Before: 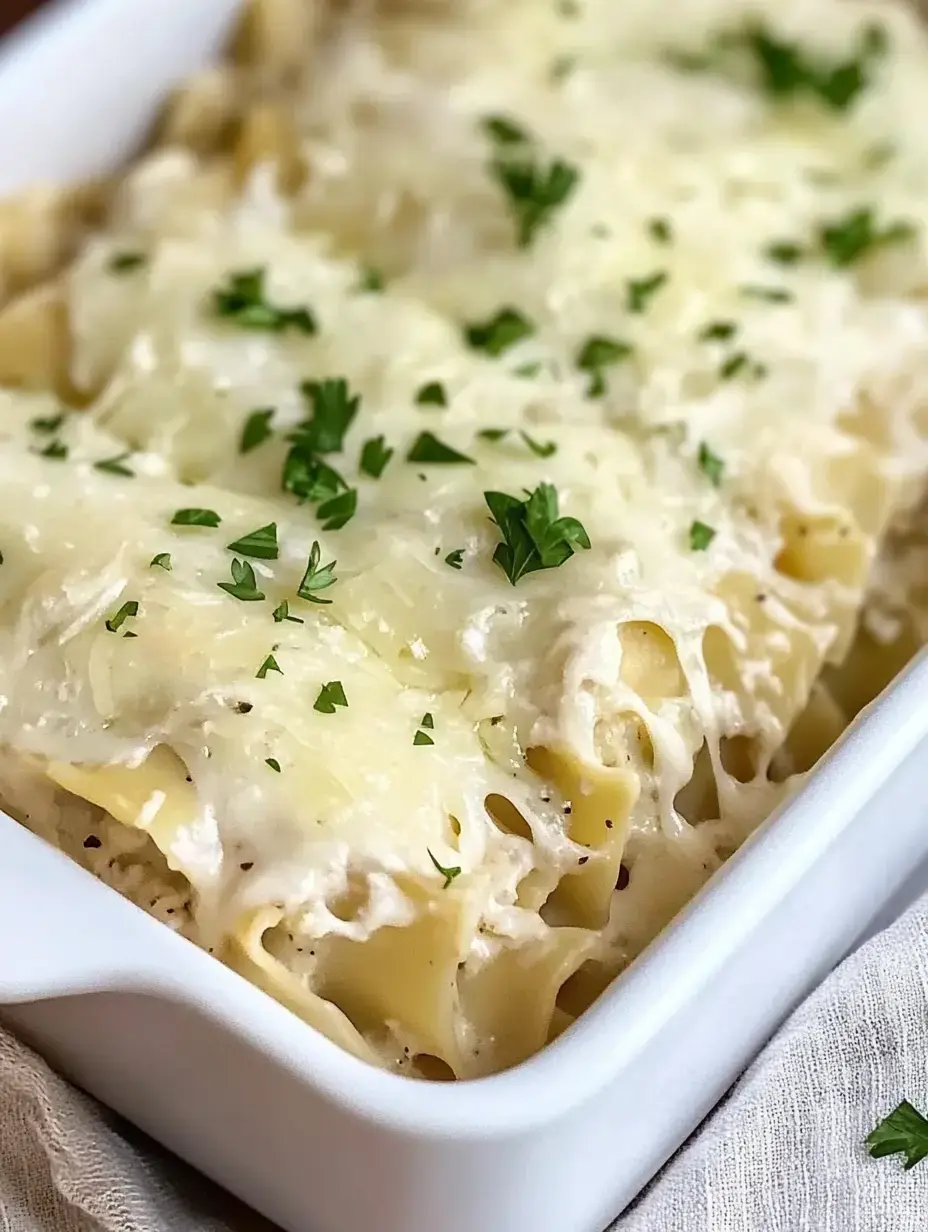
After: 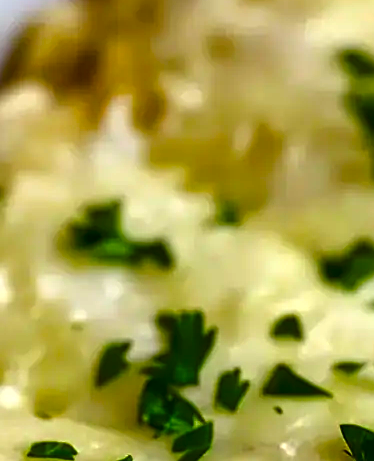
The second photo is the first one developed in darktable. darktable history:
sharpen: amount 0.49
crop: left 15.612%, top 5.46%, right 44.08%, bottom 57.088%
contrast brightness saturation: brightness -0.25, saturation 0.2
color balance rgb: shadows lift › luminance -9.161%, linear chroma grading › global chroma 15.14%, perceptual saturation grading › global saturation 29.968%, perceptual brilliance grading › global brilliance 3.708%, global vibrance 20%
